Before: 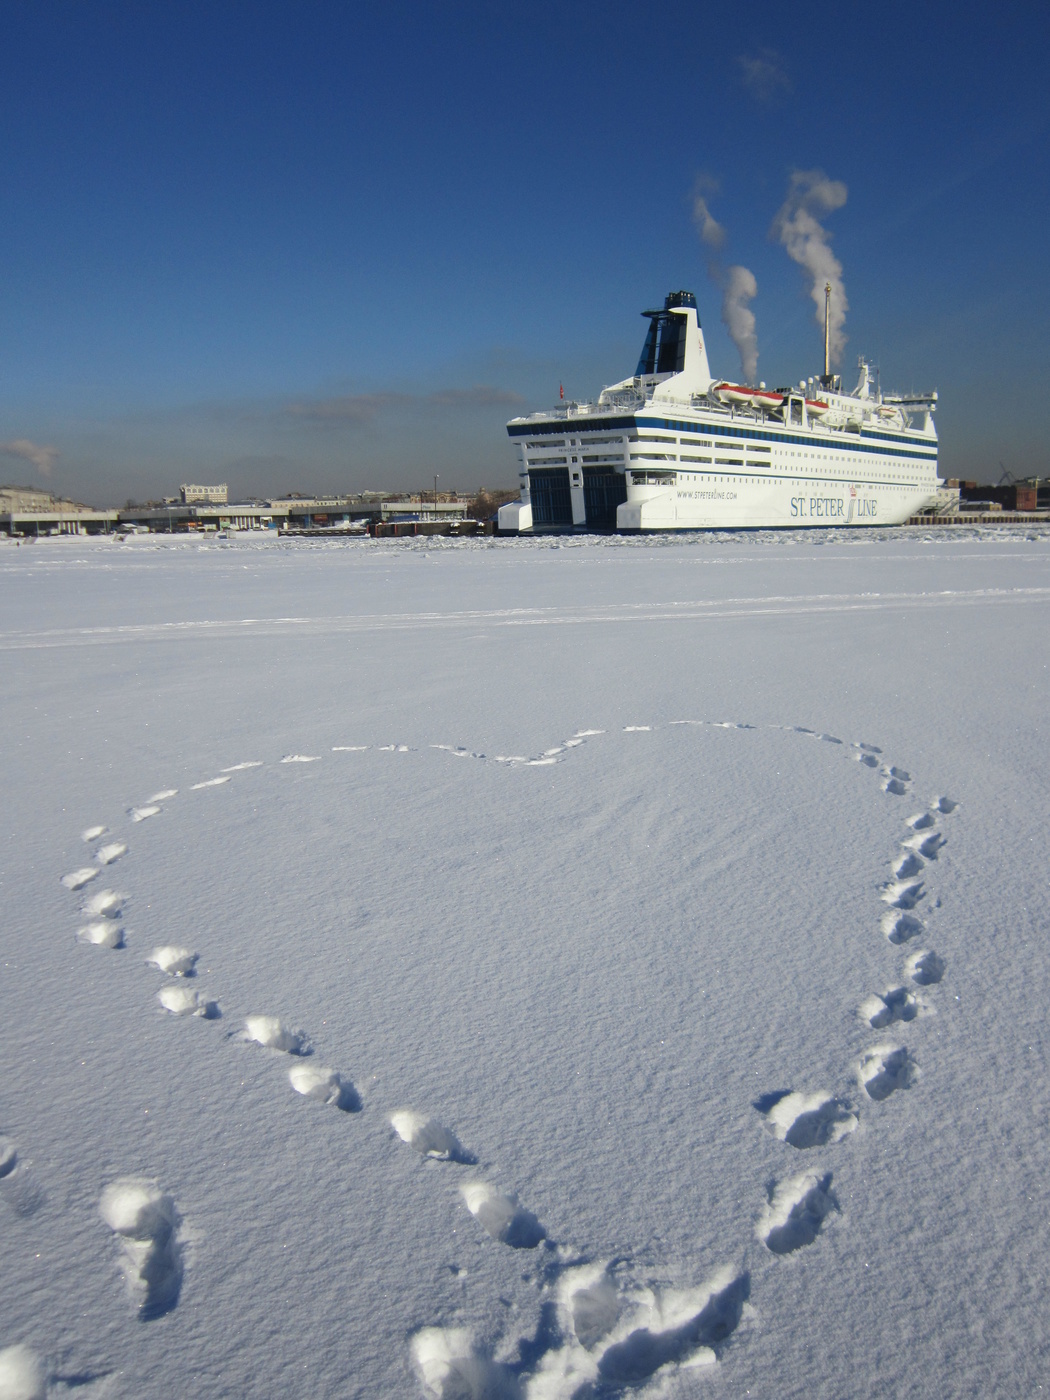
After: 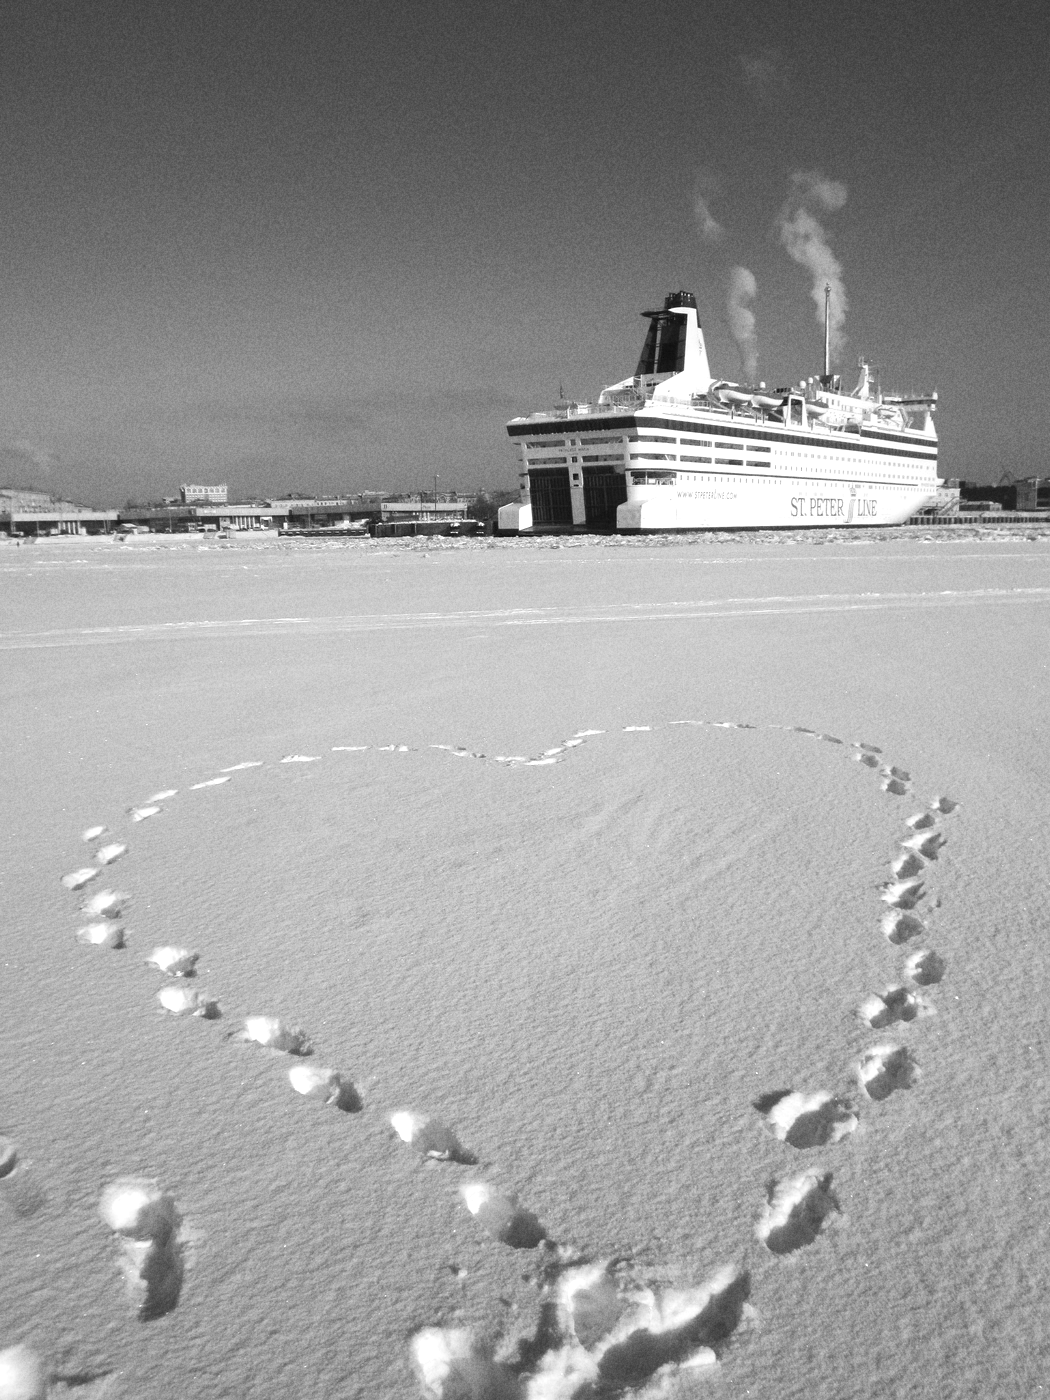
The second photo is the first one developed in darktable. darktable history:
grain: coarseness 22.88 ISO
monochrome: on, module defaults
exposure: black level correction 0.001, exposure 0.5 EV, compensate exposure bias true, compensate highlight preservation false
